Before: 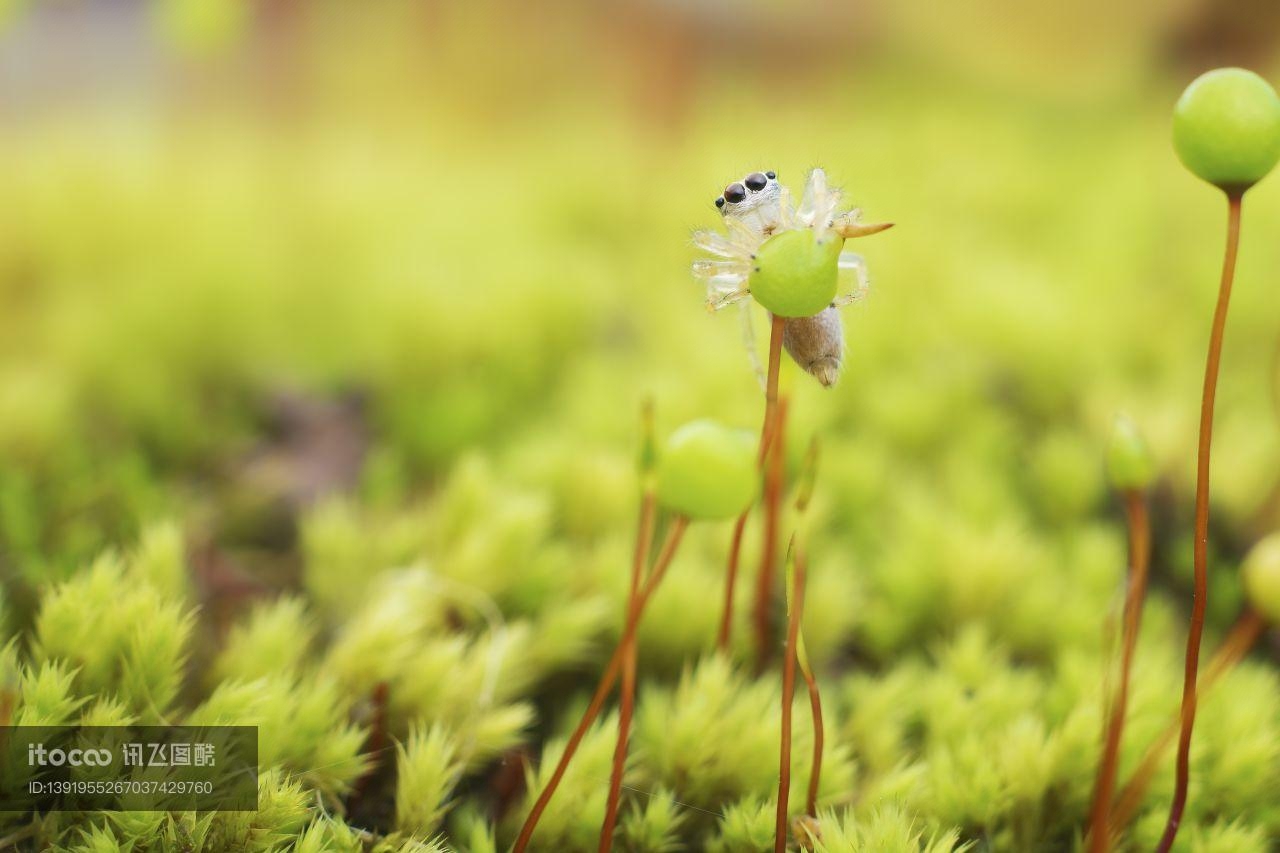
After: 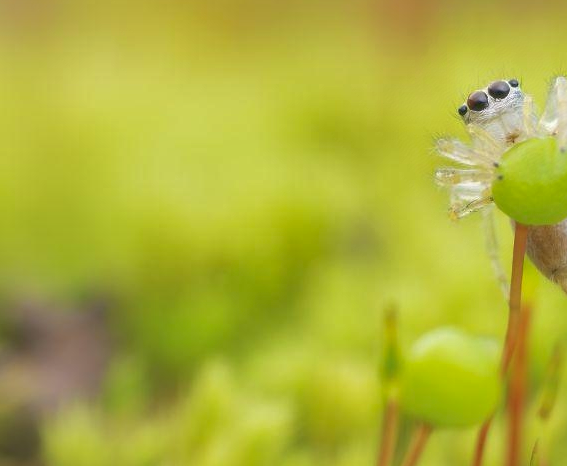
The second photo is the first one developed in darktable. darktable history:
shadows and highlights: on, module defaults
crop: left 20.1%, top 10.814%, right 35.576%, bottom 34.48%
